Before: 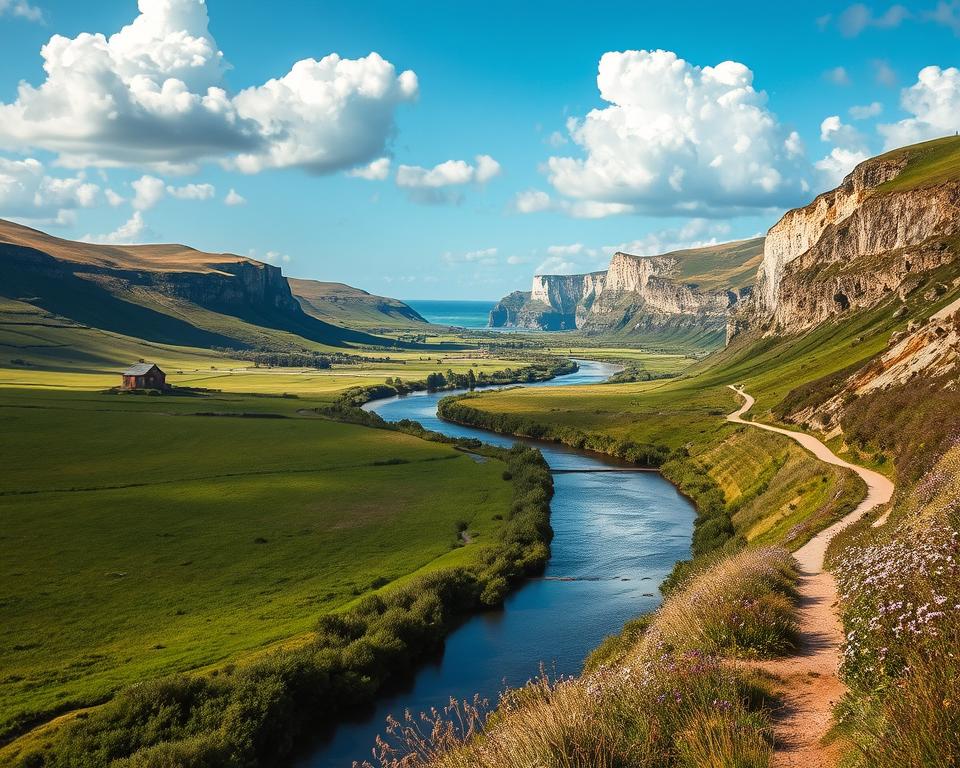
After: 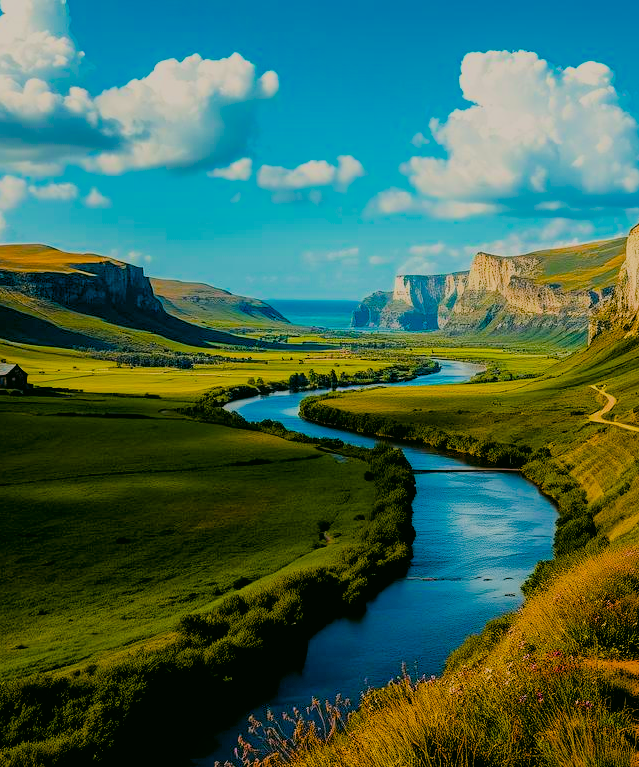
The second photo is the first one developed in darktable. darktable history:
color balance rgb: perceptual saturation grading › global saturation 65.175%, perceptual saturation grading › highlights 59.72%, perceptual saturation grading › mid-tones 49.319%, perceptual saturation grading › shadows 49.283%, global vibrance 9.565%
crop and rotate: left 14.382%, right 18.969%
color correction: highlights a* 4.13, highlights b* 4.93, shadows a* -7.33, shadows b* 4.77
filmic rgb: black relative exposure -6.17 EV, white relative exposure 6.97 EV, hardness 2.24, add noise in highlights 0.001, color science v3 (2019), use custom middle-gray values true, contrast in highlights soft
exposure: black level correction 0.009, exposure -0.161 EV, compensate highlight preservation false
